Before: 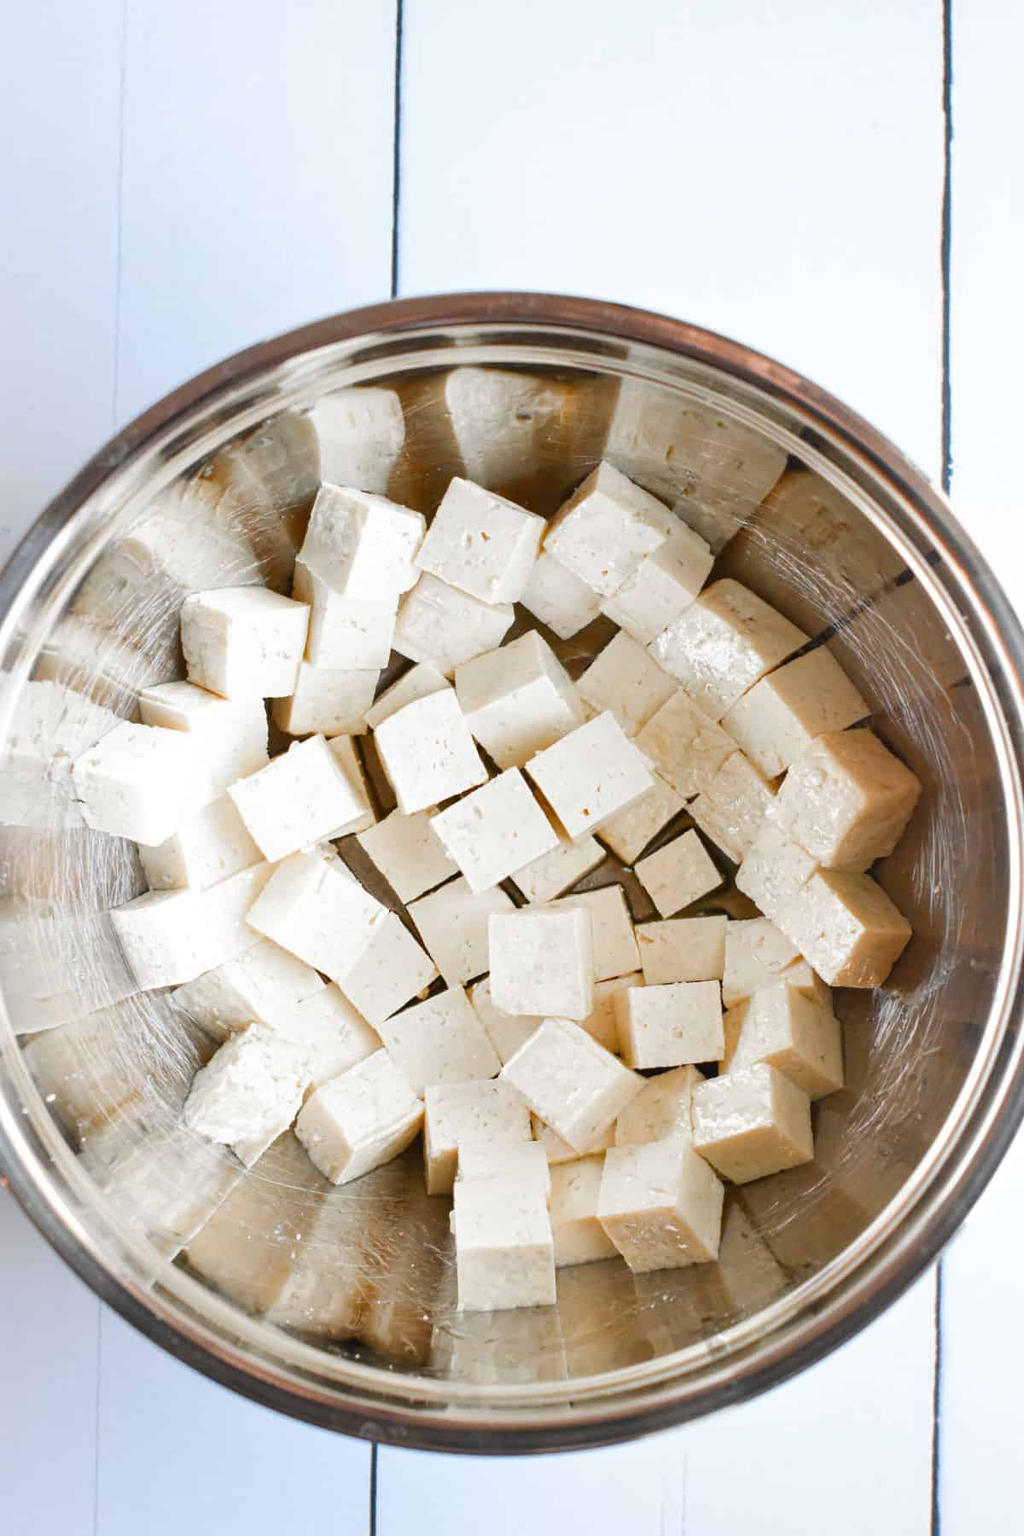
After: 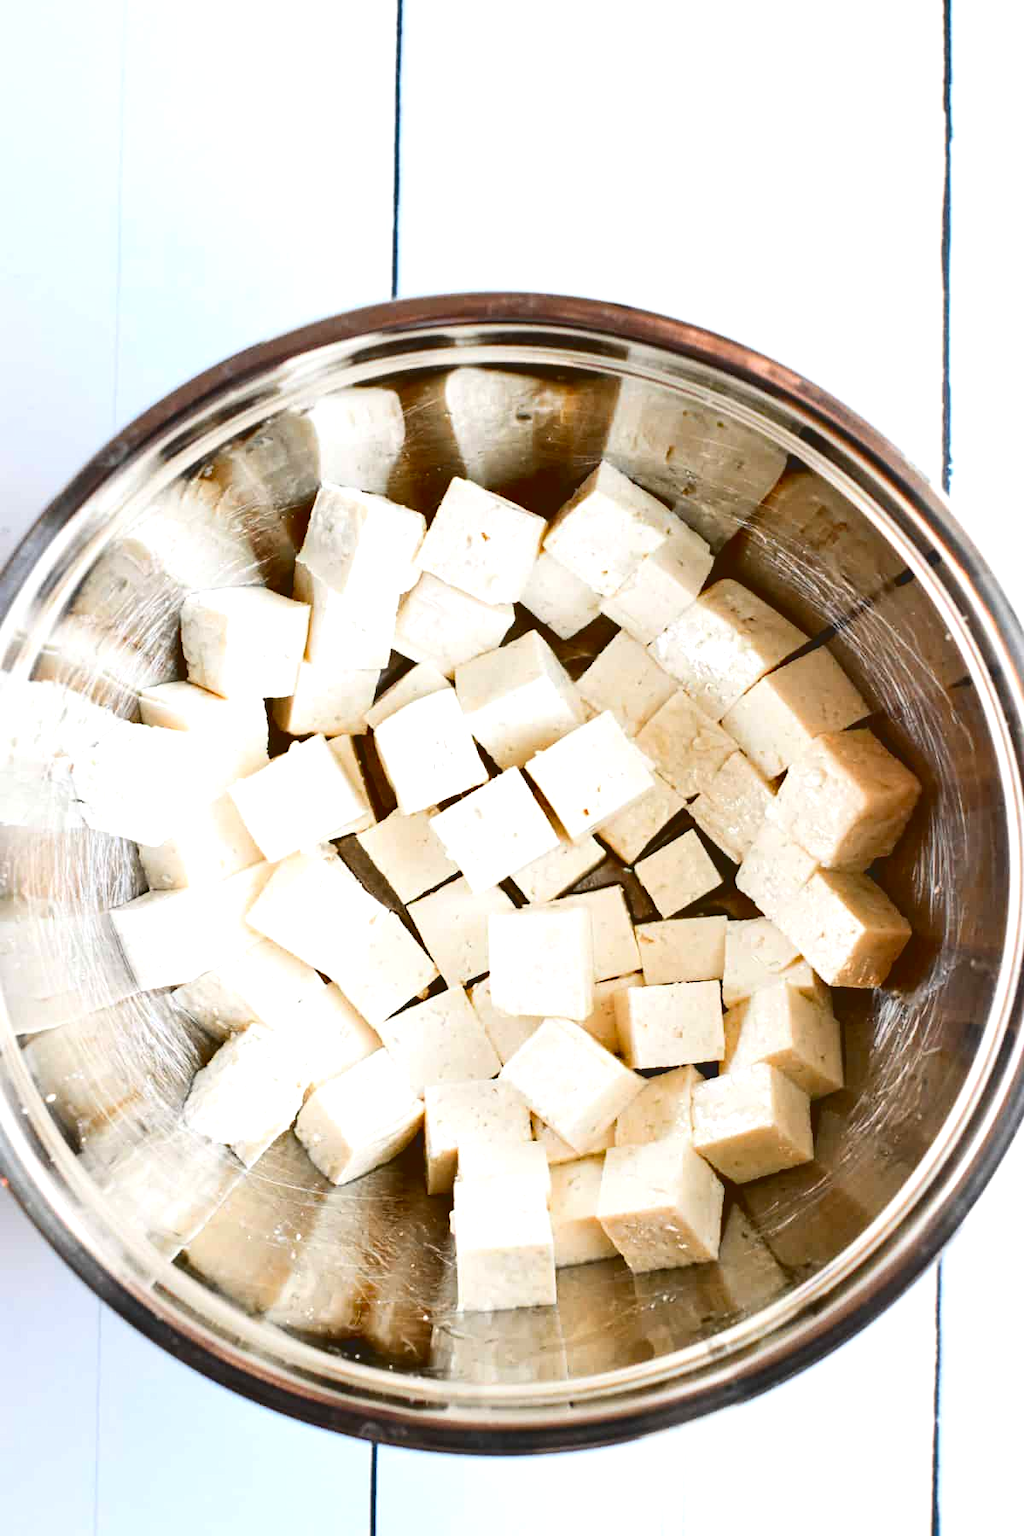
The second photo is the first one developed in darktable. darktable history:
tone curve: curves: ch0 [(0.122, 0.111) (1, 1)], color space Lab, independent channels, preserve colors none
contrast brightness saturation: contrast 0.199, brightness -0.107, saturation 0.104
exposure: black level correction 0.005, exposure 0.42 EV, compensate highlight preservation false
